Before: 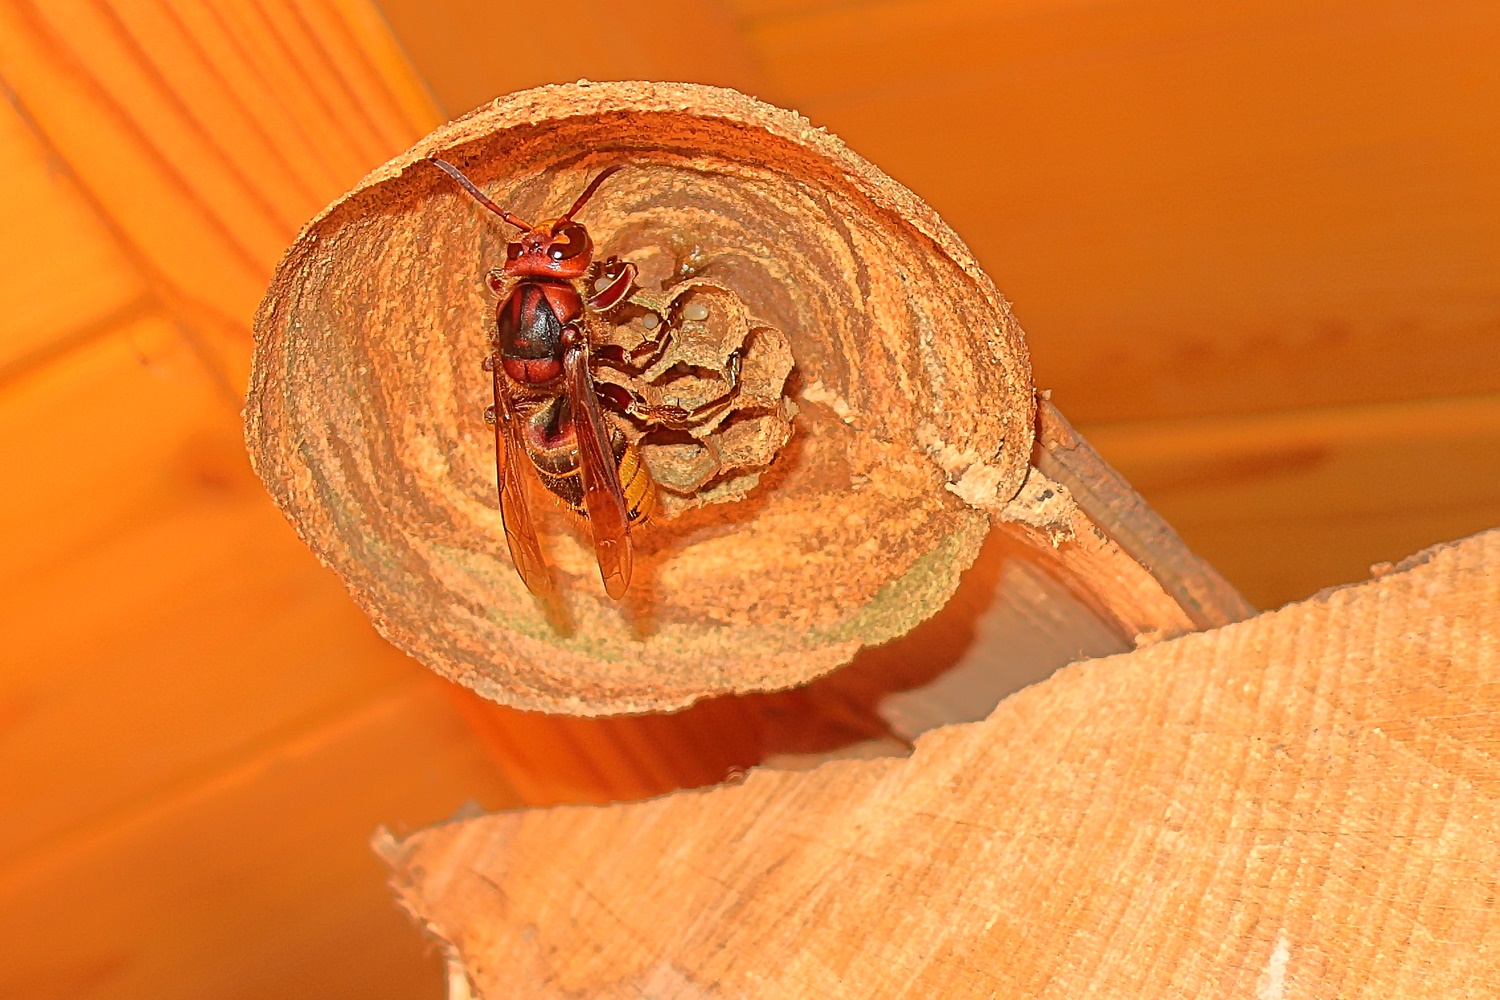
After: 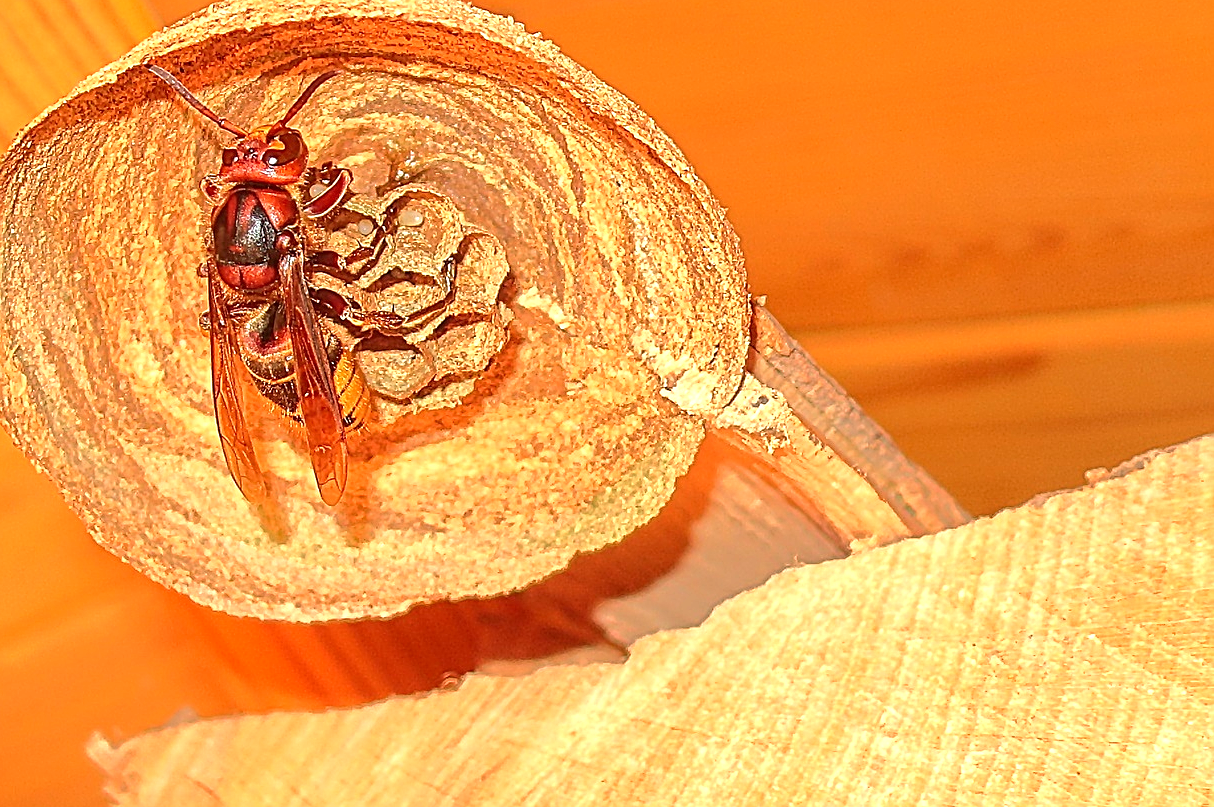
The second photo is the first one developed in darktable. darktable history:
exposure: black level correction 0, exposure 0.698 EV, compensate exposure bias true, compensate highlight preservation false
crop: left 19.014%, top 9.493%, right 0%, bottom 9.751%
local contrast: on, module defaults
sharpen: amount 0.58
